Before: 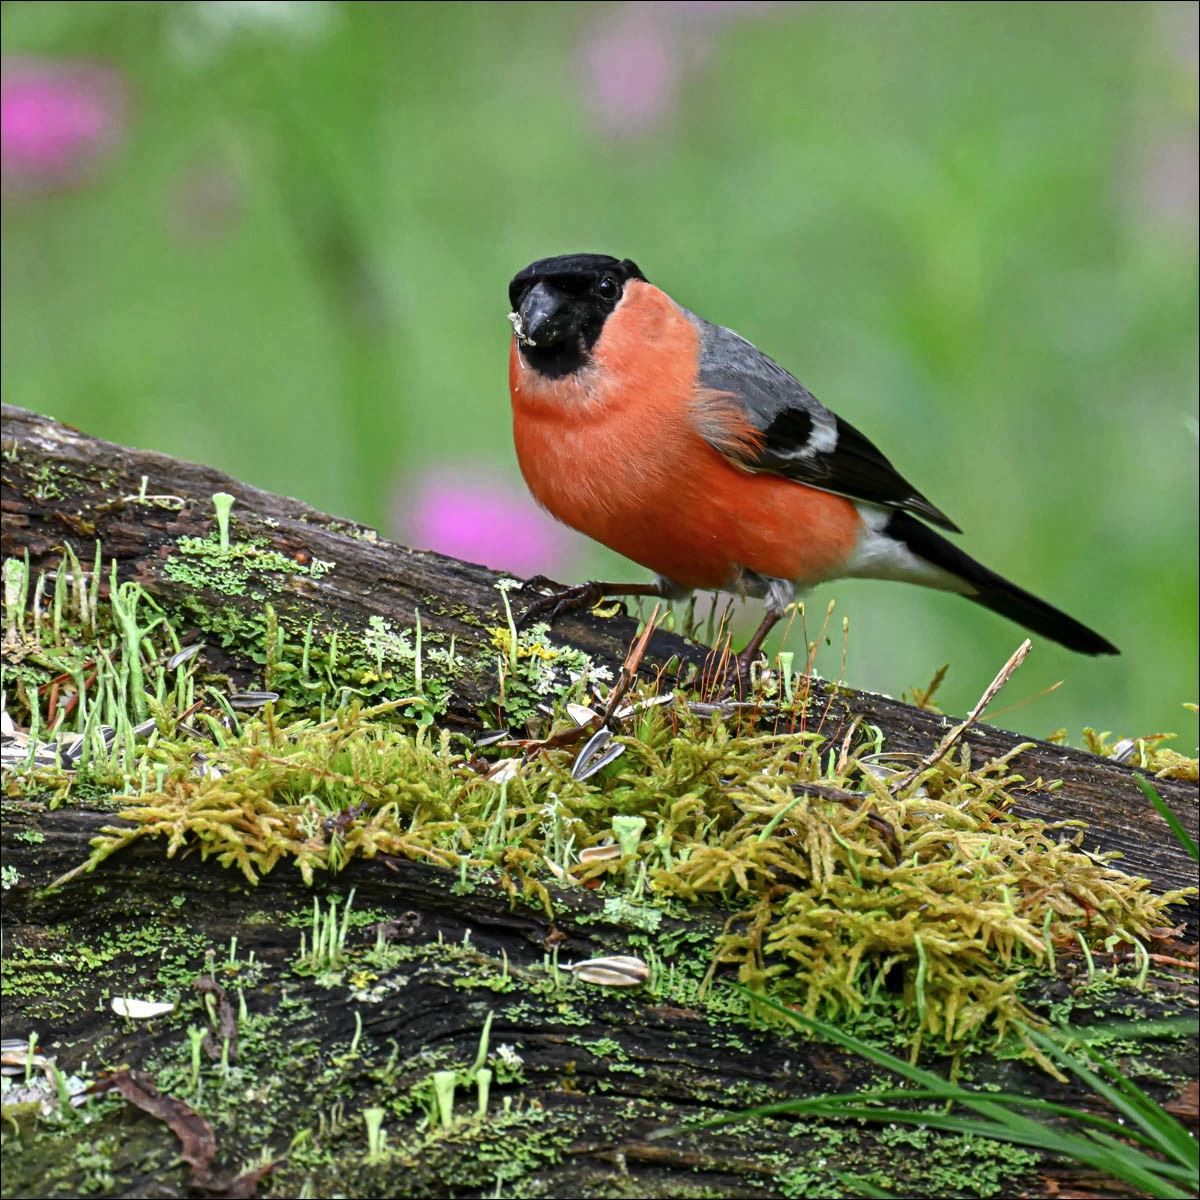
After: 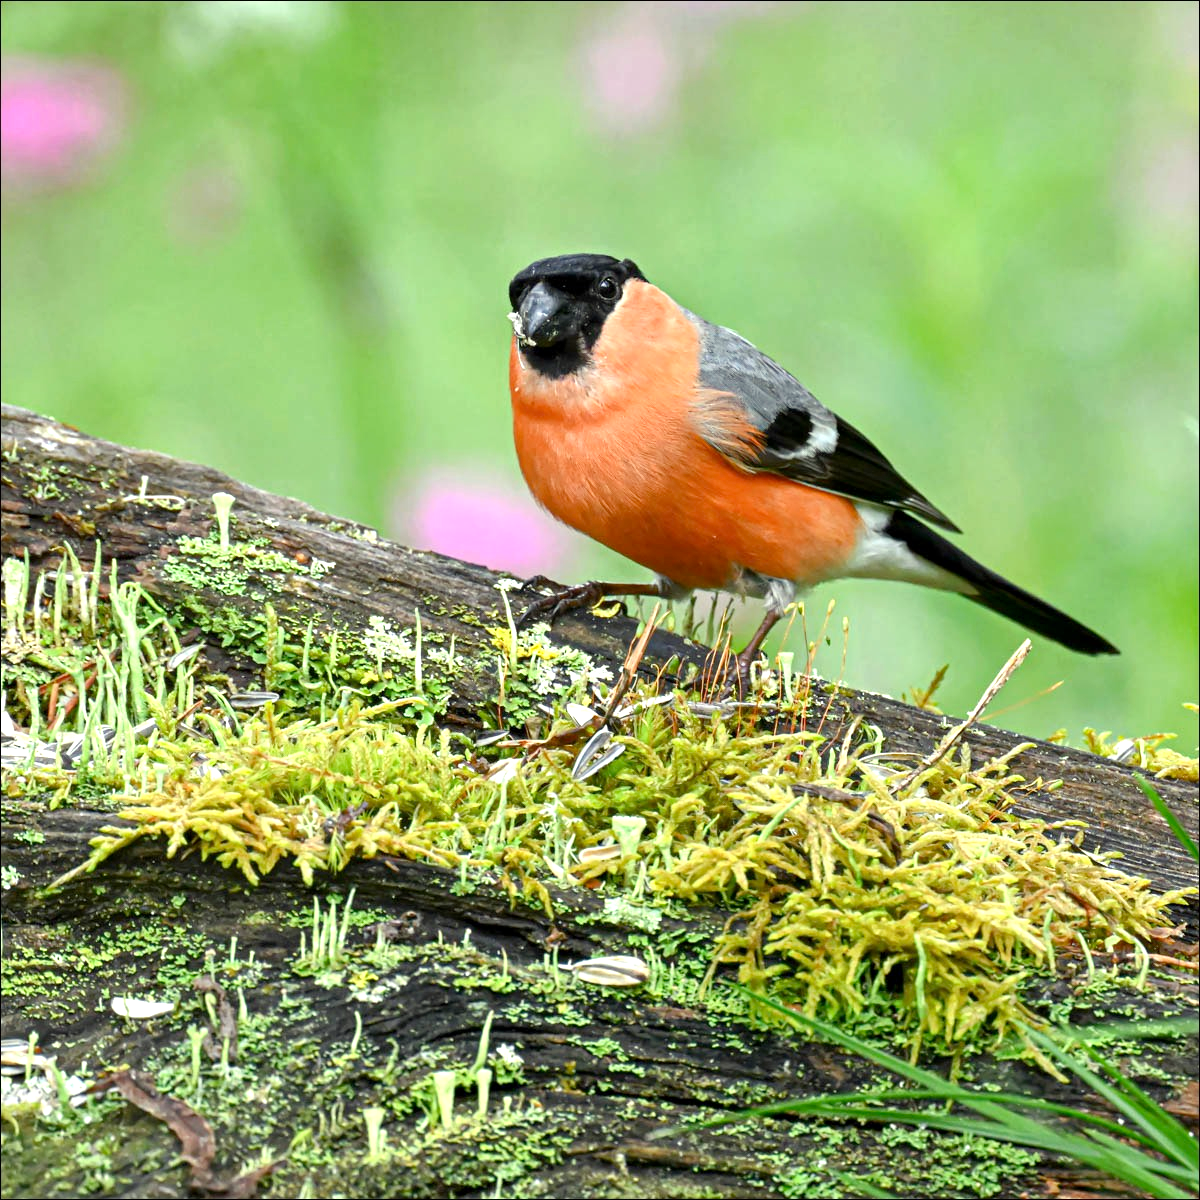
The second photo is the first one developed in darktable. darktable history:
exposure: exposure 0.608 EV, compensate highlight preservation false
color correction: highlights a* -4.4, highlights b* 6.63
